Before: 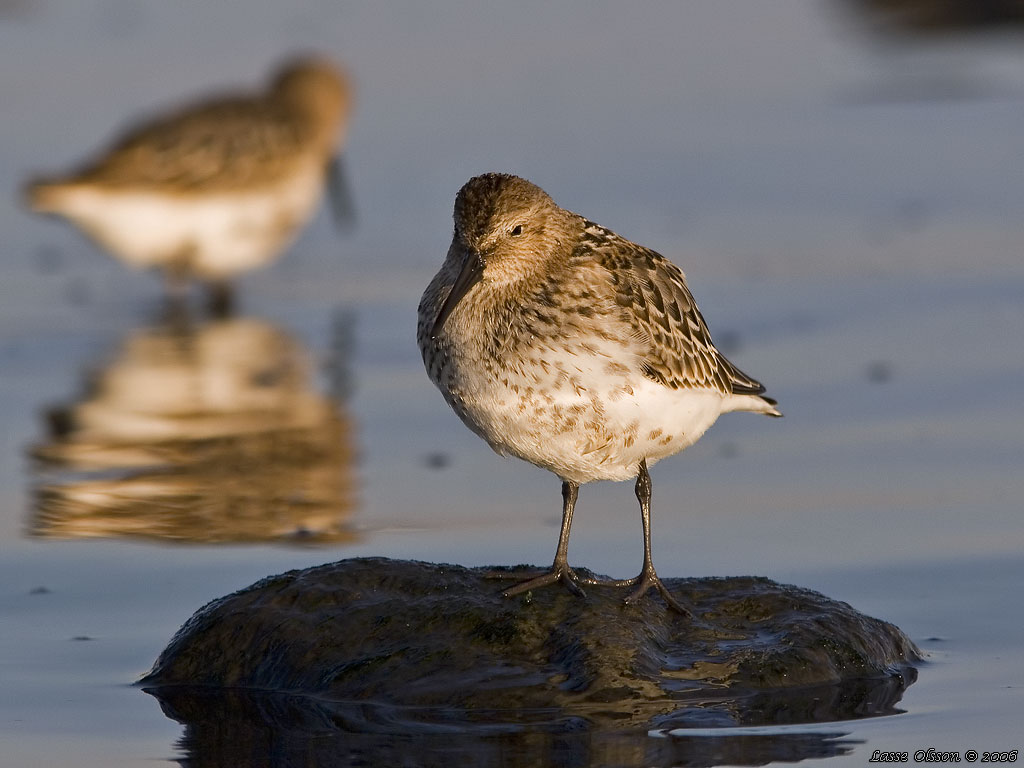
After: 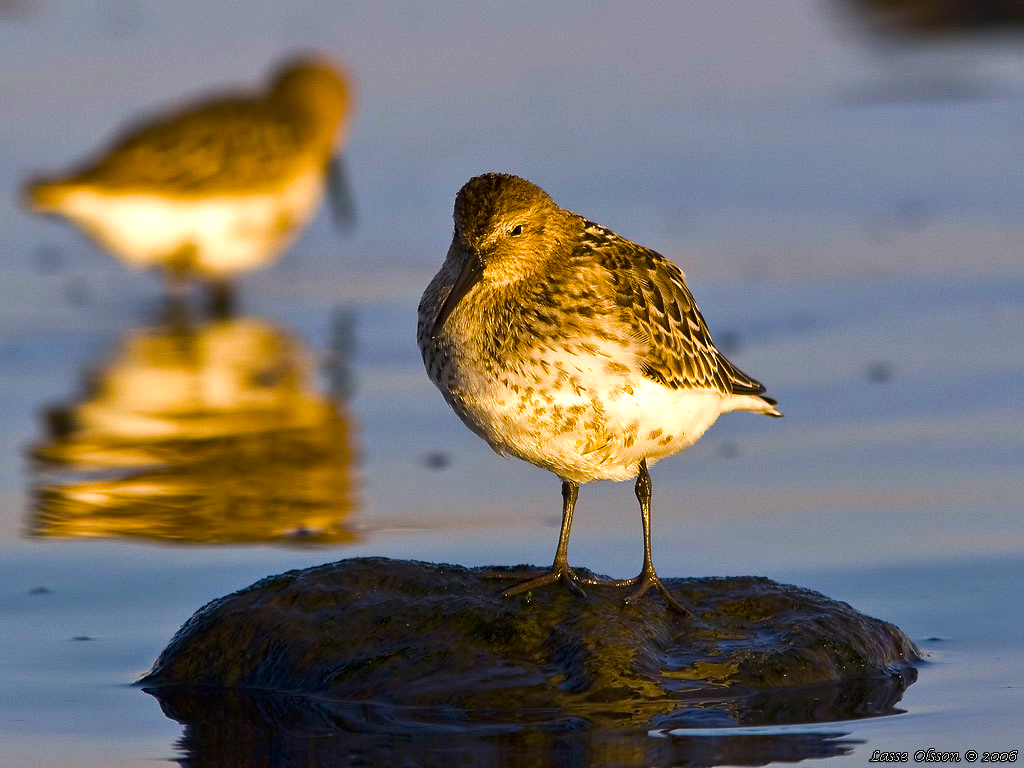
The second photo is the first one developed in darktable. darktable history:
color balance rgb: perceptual saturation grading › global saturation 40.638%, perceptual brilliance grading › highlights 15.63%, perceptual brilliance grading › mid-tones 6.308%, perceptual brilliance grading › shadows -15.066%, global vibrance 50.375%
